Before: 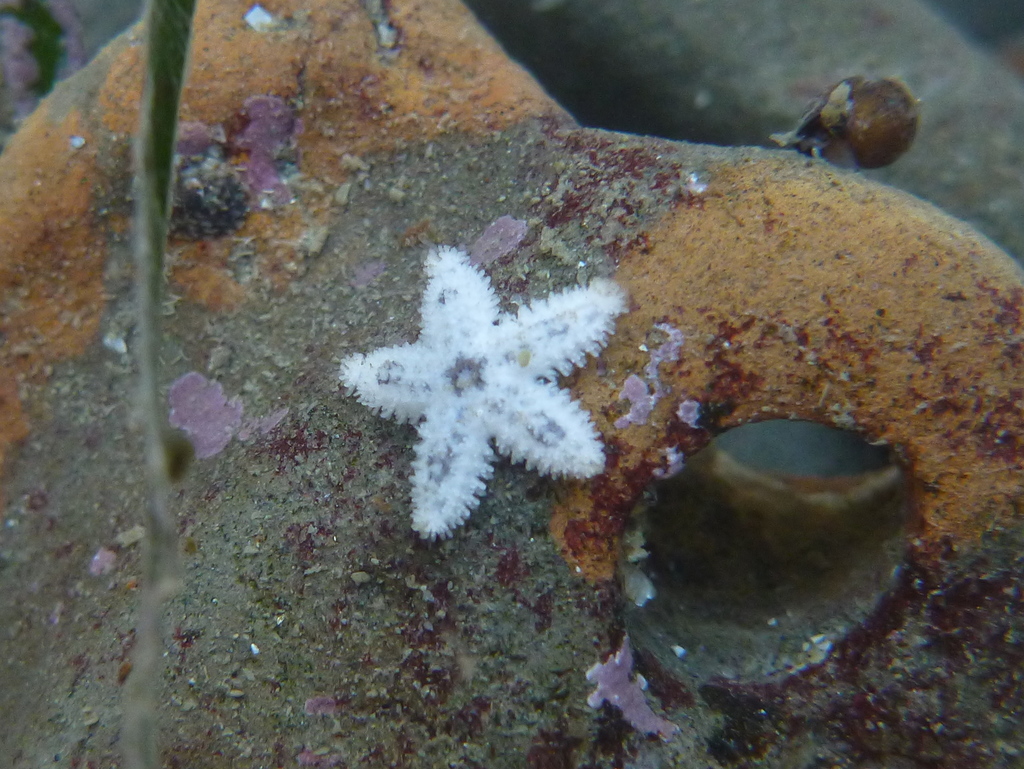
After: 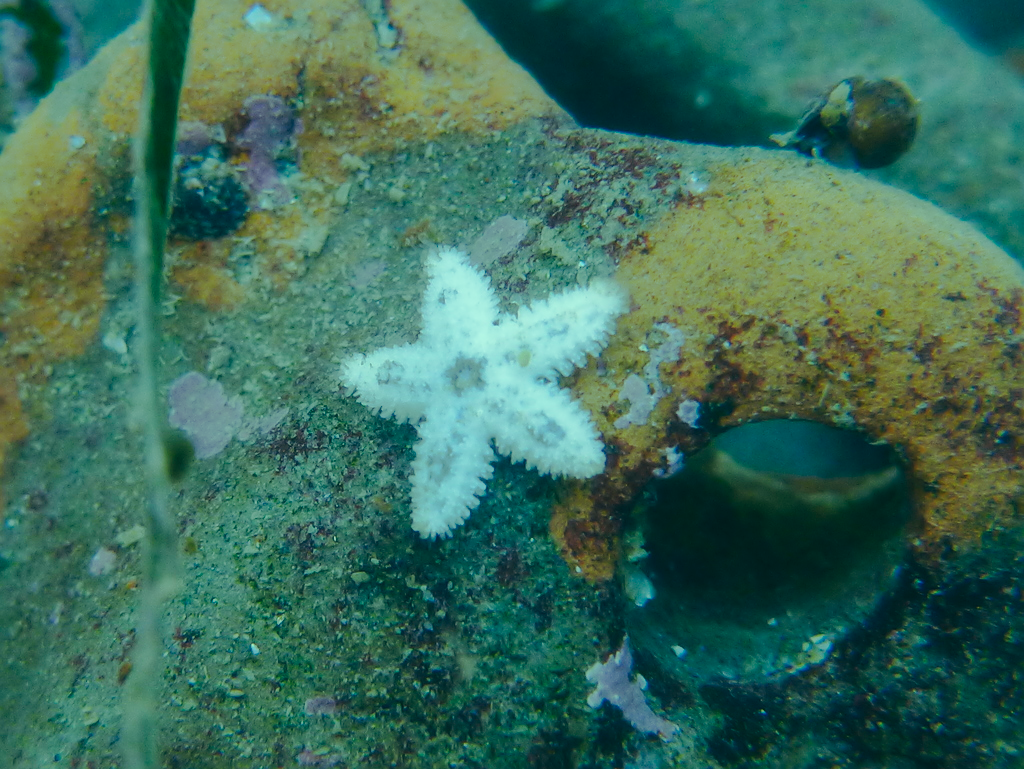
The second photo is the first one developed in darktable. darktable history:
contrast brightness saturation: contrast -0.09, saturation -0.1
sharpen: on, module defaults
tone equalizer: edges refinement/feathering 500, mask exposure compensation -1.57 EV, preserve details no
exposure: compensate highlight preservation false
contrast equalizer: octaves 7, y [[0.506, 0.531, 0.562, 0.606, 0.638, 0.669], [0.5 ×6], [0.5 ×6], [0 ×6], [0 ×6]], mix -0.995
tone curve: curves: ch0 [(0, 0) (0.104, 0.061) (0.239, 0.201) (0.327, 0.317) (0.401, 0.443) (0.489, 0.566) (0.65, 0.68) (0.832, 0.858) (1, 0.977)]; ch1 [(0, 0) (0.161, 0.092) (0.35, 0.33) (0.379, 0.401) (0.447, 0.476) (0.495, 0.499) (0.515, 0.518) (0.534, 0.557) (0.602, 0.625) (0.712, 0.706) (1, 1)]; ch2 [(0, 0) (0.359, 0.372) (0.437, 0.437) (0.502, 0.501) (0.55, 0.534) (0.592, 0.601) (0.647, 0.64) (1, 1)], preserve colors none
color correction: highlights a* -19.72, highlights b* 9.8, shadows a* -20.28, shadows b* -10.21
local contrast: on, module defaults
